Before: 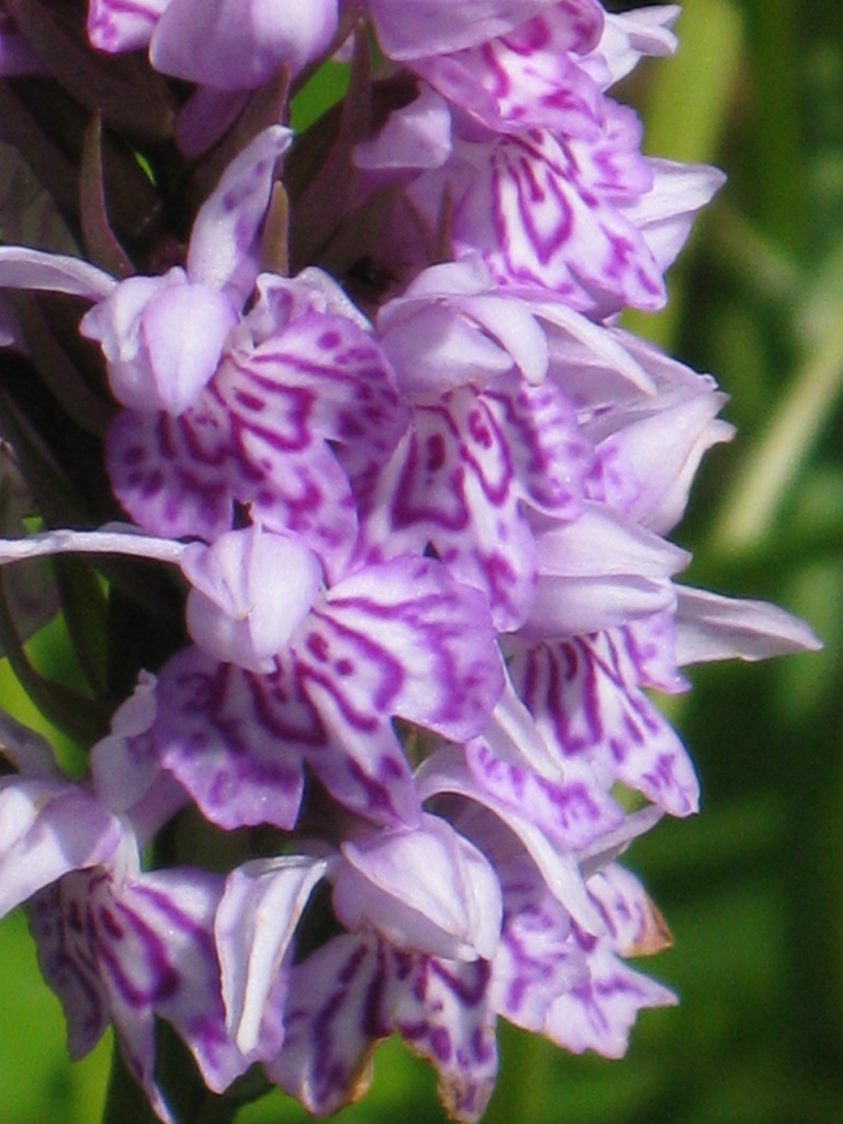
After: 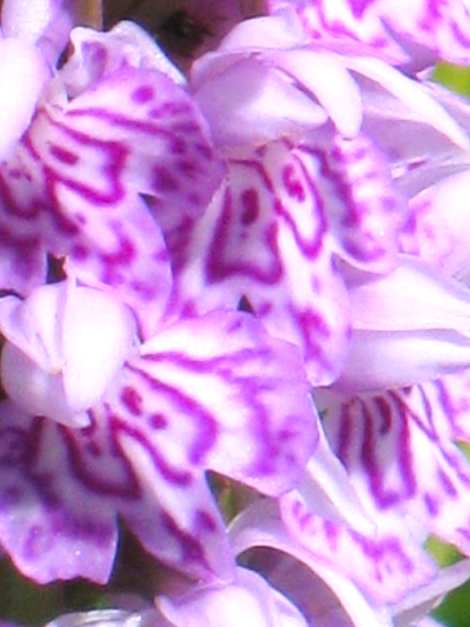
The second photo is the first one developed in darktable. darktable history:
contrast brightness saturation: contrast 0.07, brightness 0.08, saturation 0.18
crop and rotate: left 22.13%, top 22.054%, right 22.026%, bottom 22.102%
exposure: black level correction 0, exposure 0.5 EV, compensate highlight preservation false
tone equalizer: on, module defaults
